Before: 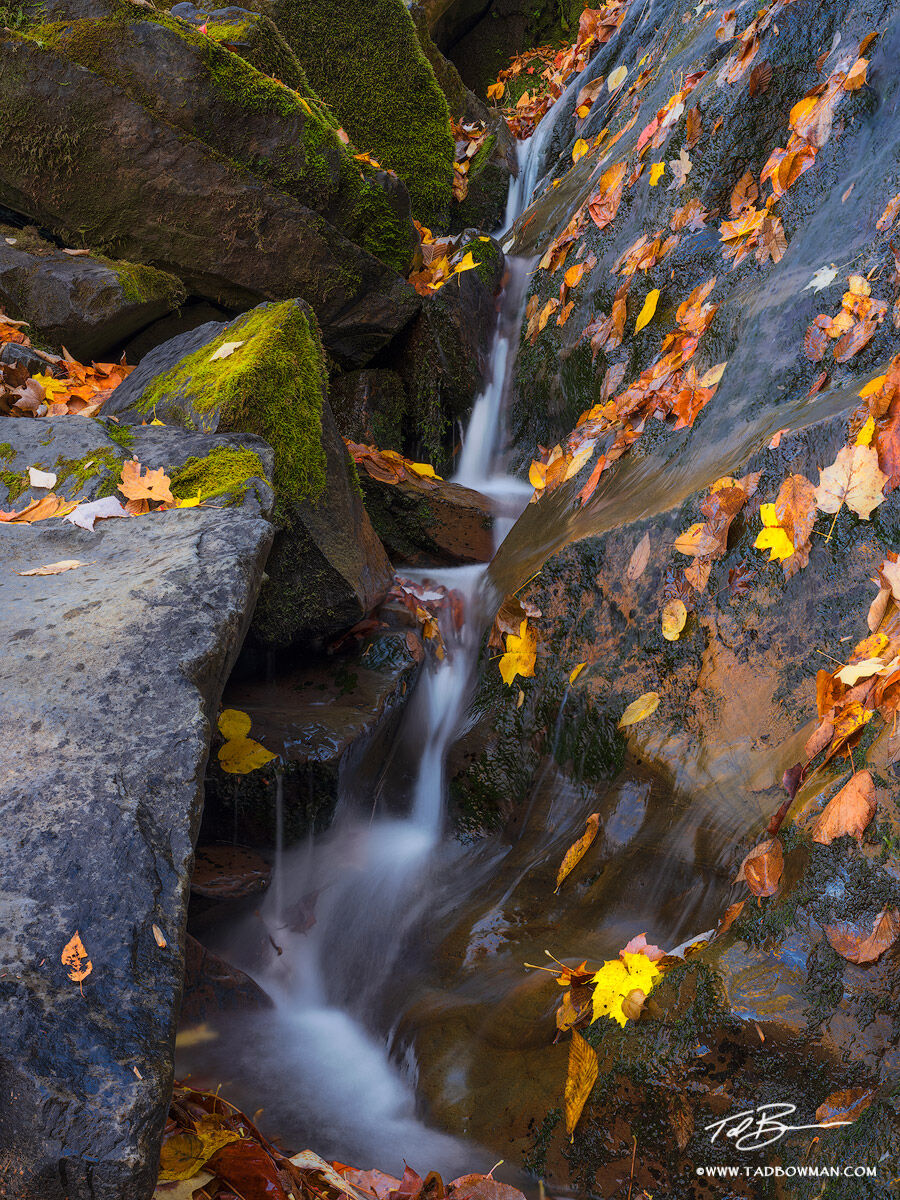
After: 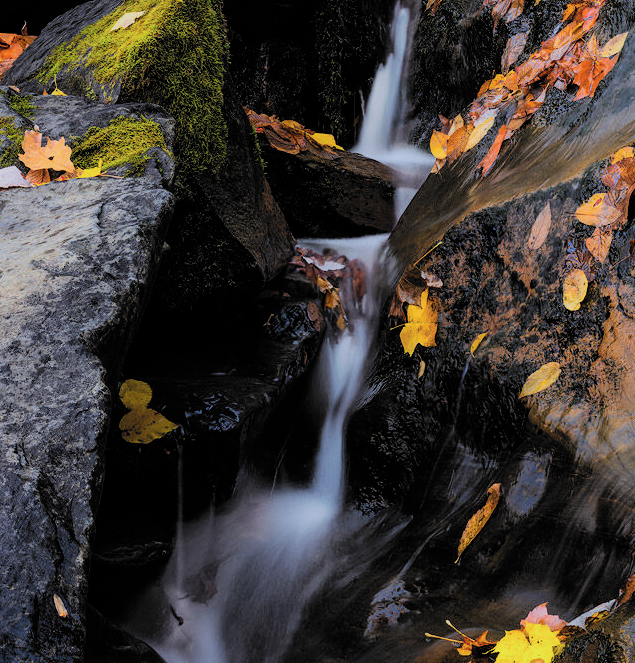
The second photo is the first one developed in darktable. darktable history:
crop: left 11.038%, top 27.535%, right 18.308%, bottom 17.168%
filmic rgb: black relative exposure -5.11 EV, white relative exposure 4 EV, hardness 2.89, contrast 1.383, highlights saturation mix -28.69%, color science v6 (2022)
contrast brightness saturation: saturation -0.059
